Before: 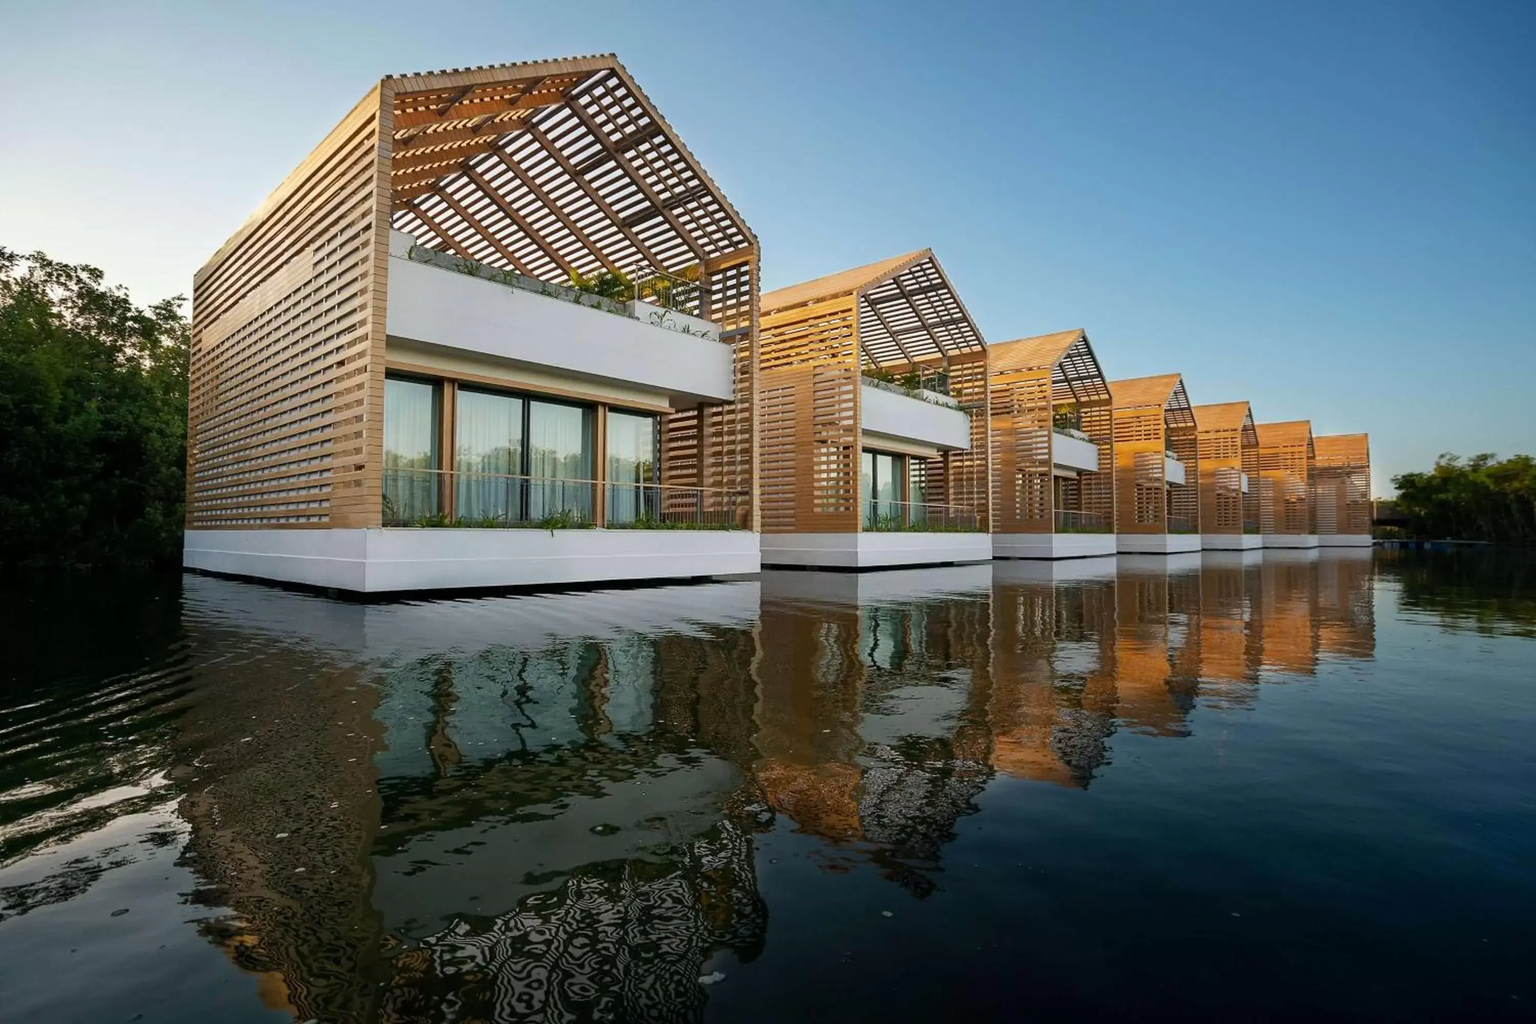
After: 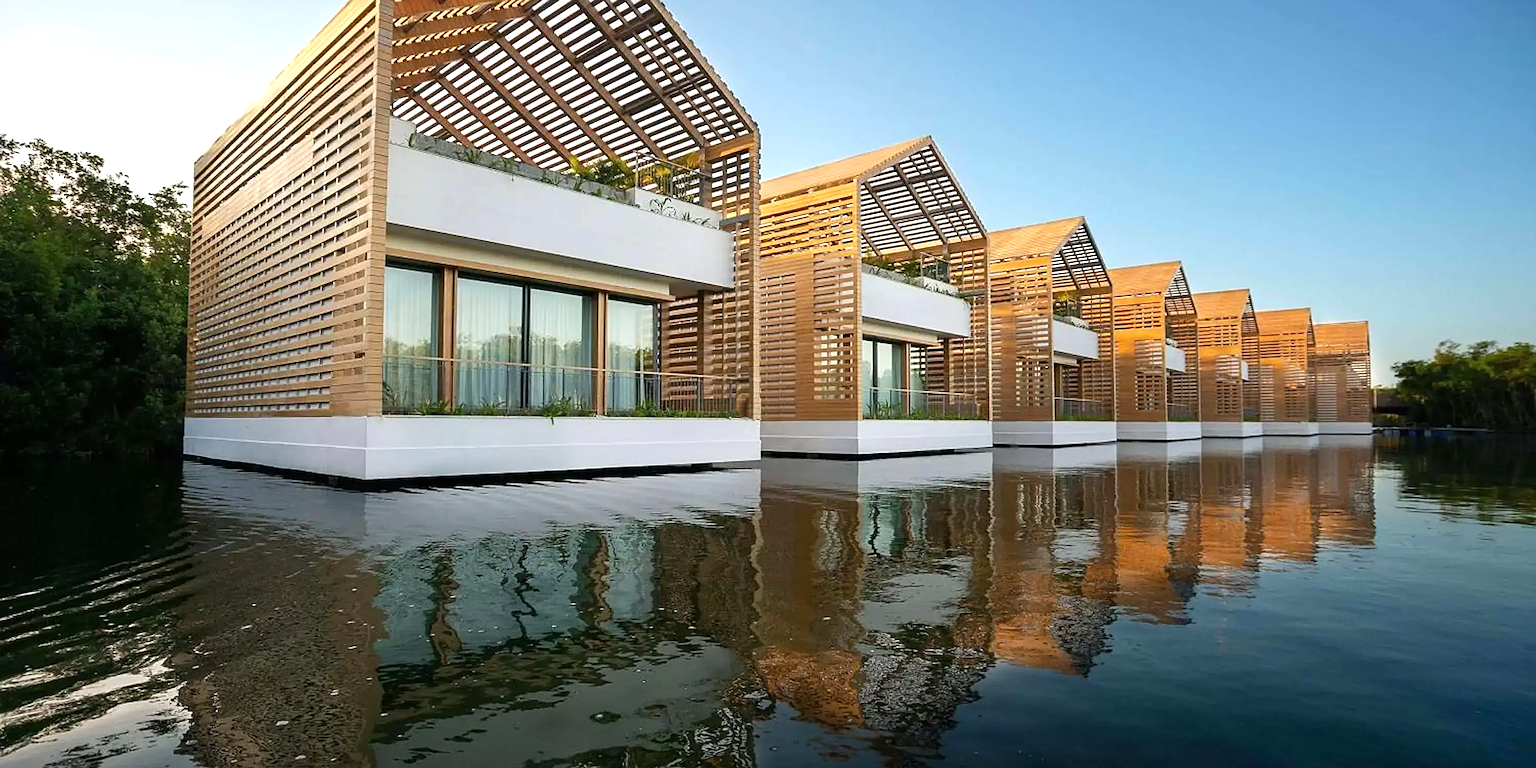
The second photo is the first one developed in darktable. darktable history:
crop: top 11.042%, bottom 13.925%
sharpen: on, module defaults
exposure: black level correction 0, exposure 0.499 EV, compensate highlight preservation false
